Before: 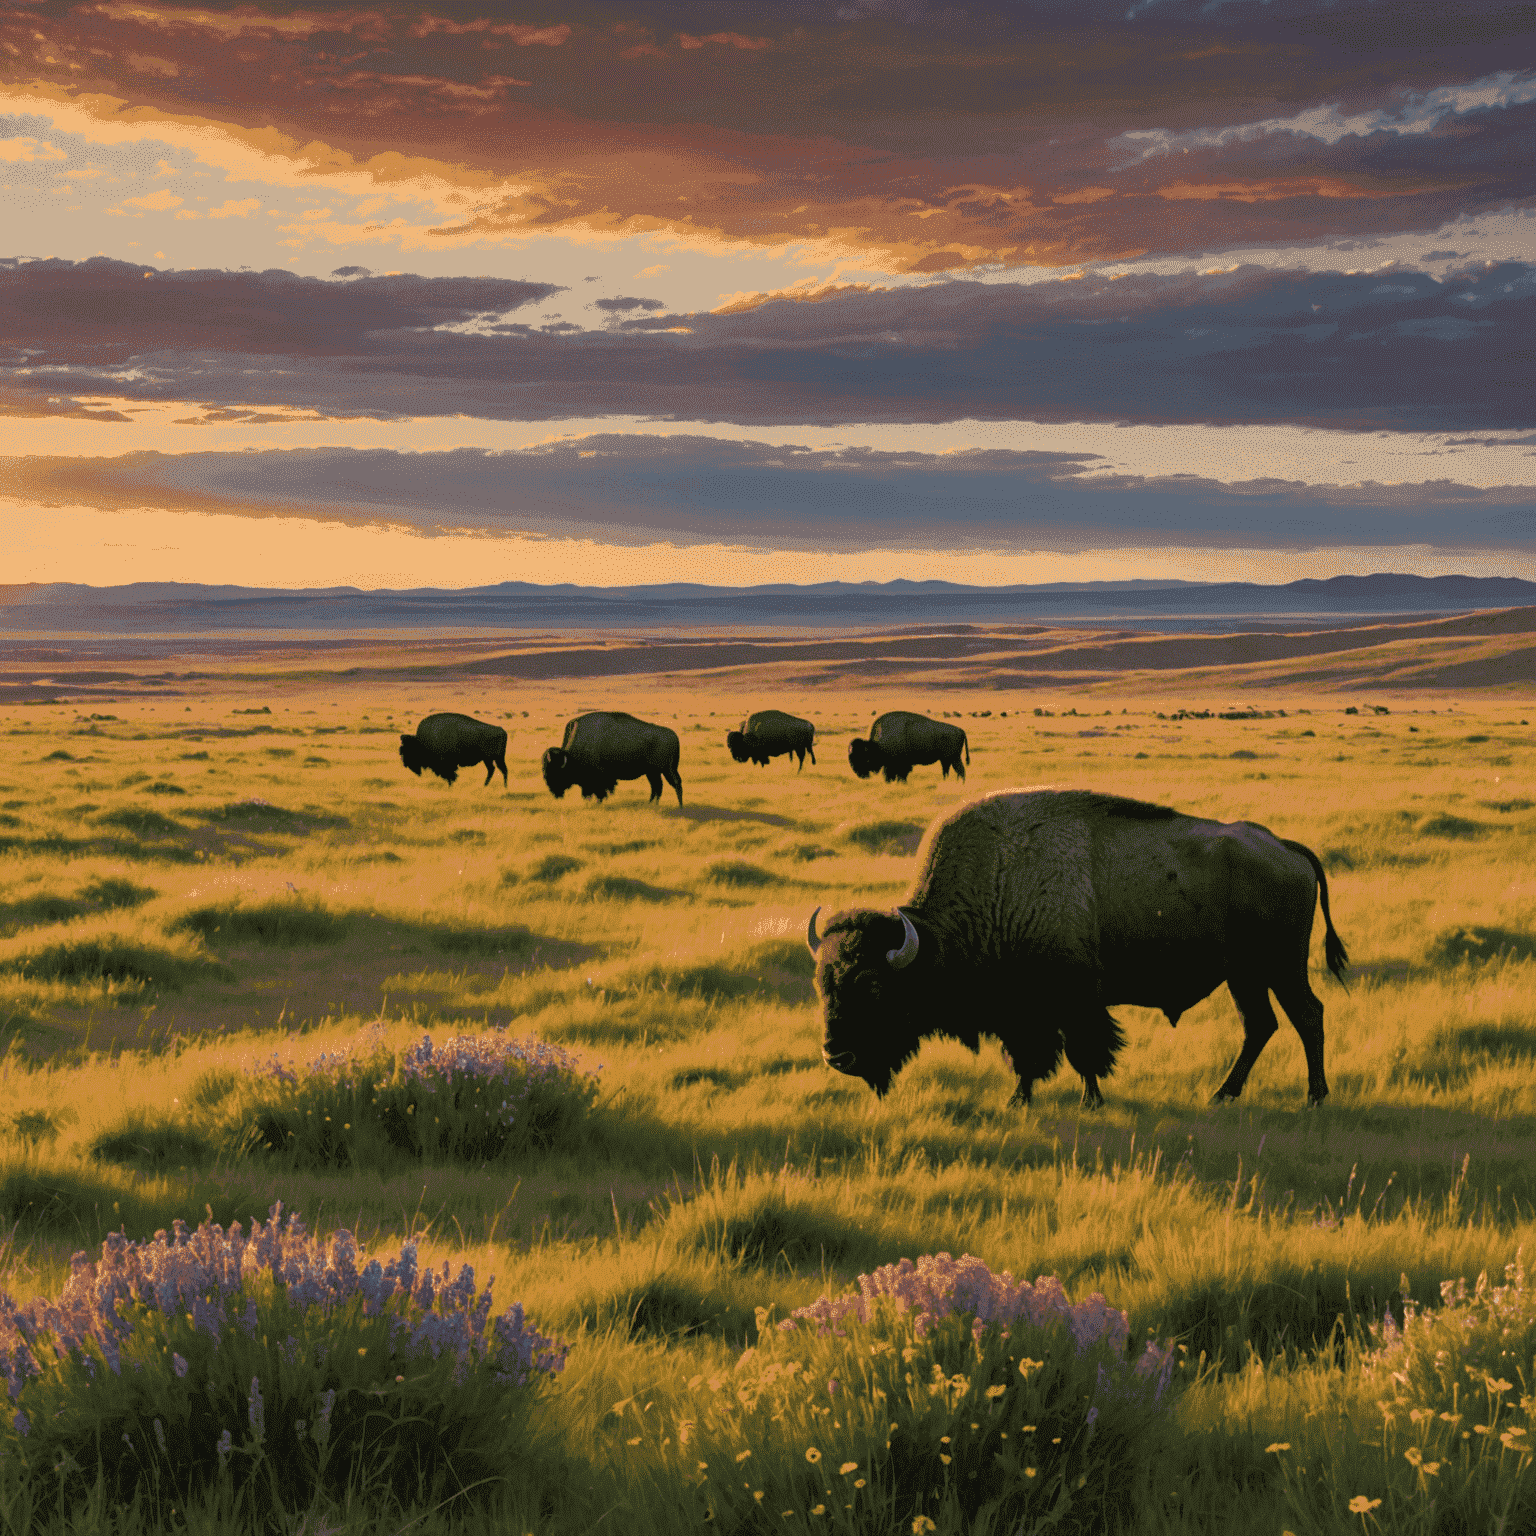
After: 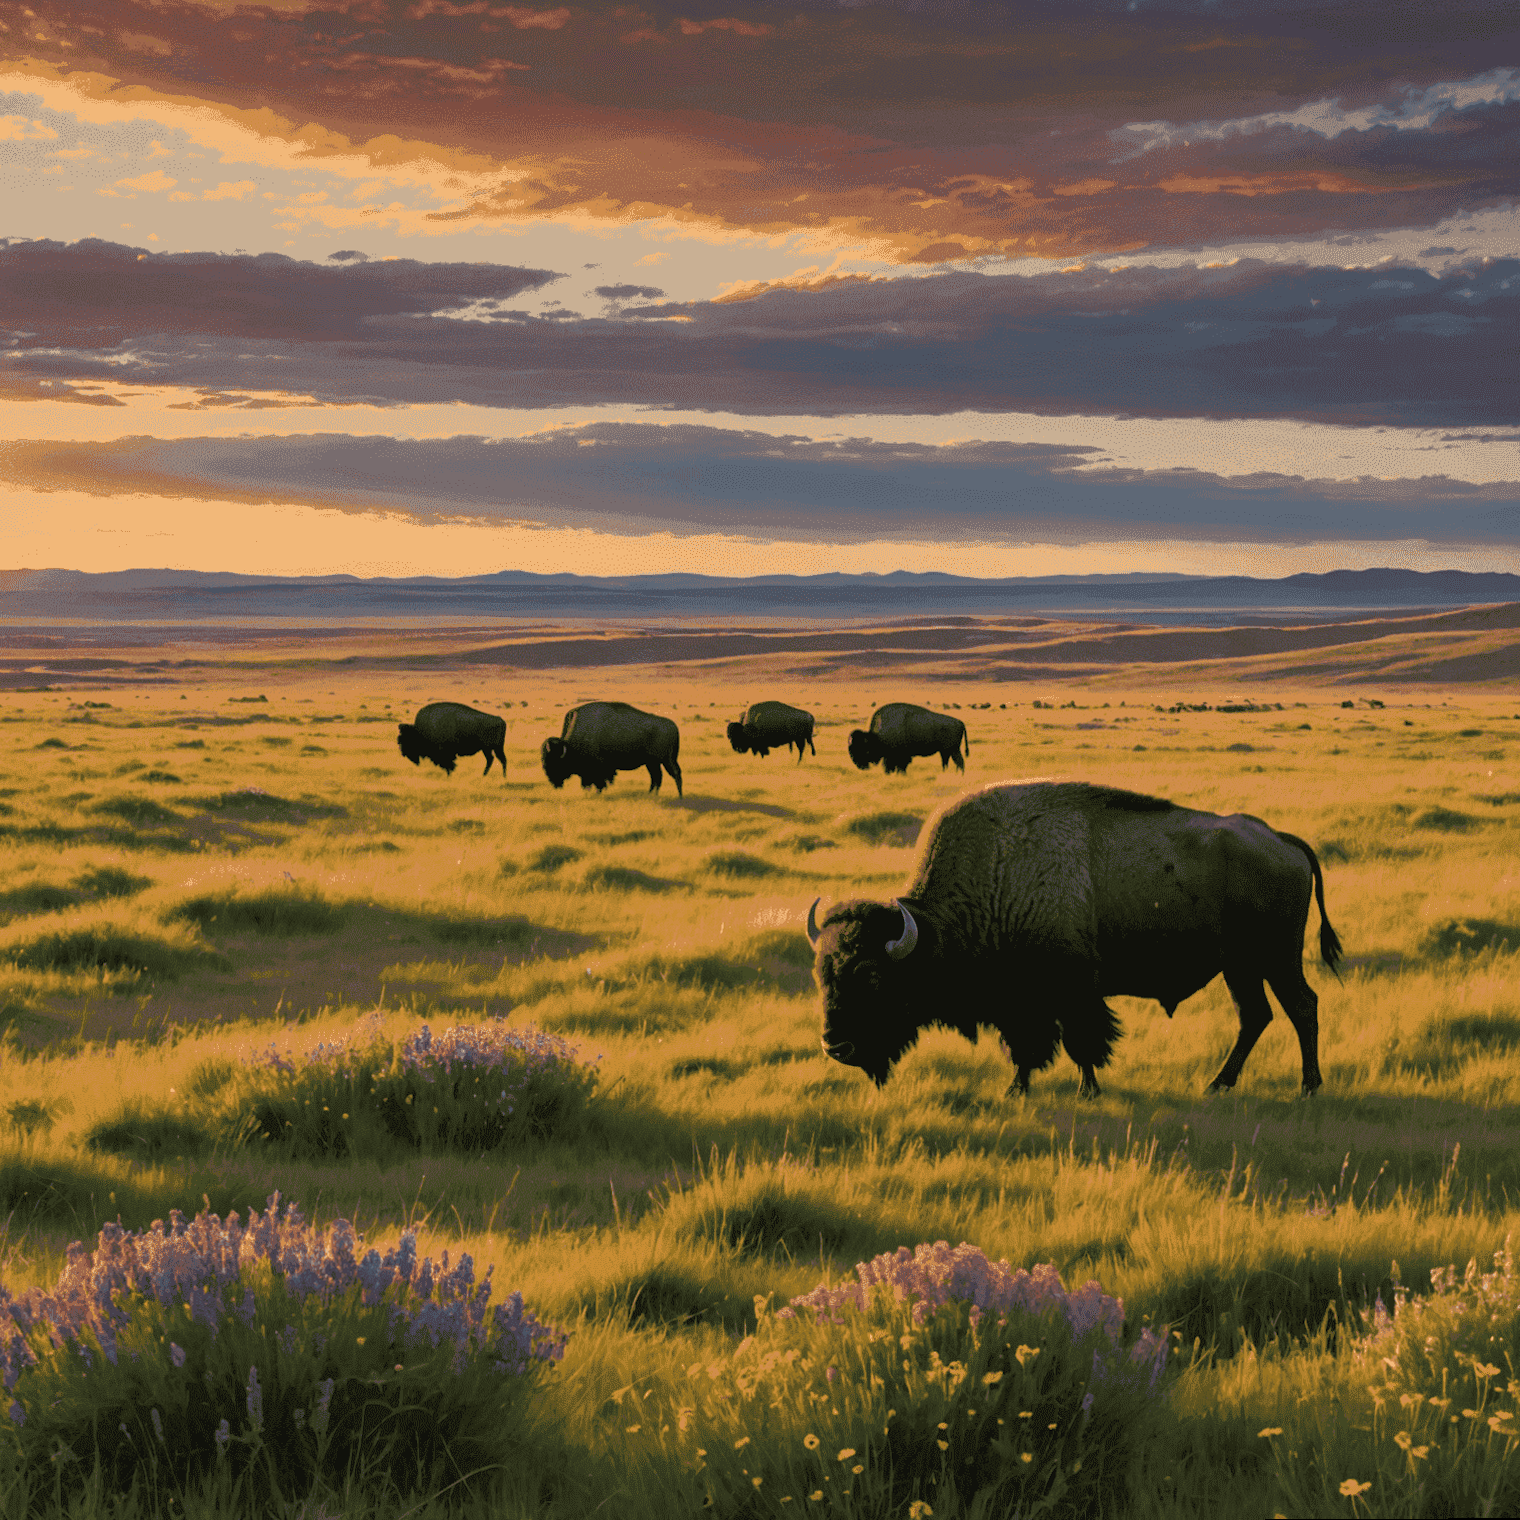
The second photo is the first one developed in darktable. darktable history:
rotate and perspective: rotation 0.174°, lens shift (vertical) 0.013, lens shift (horizontal) 0.019, shear 0.001, automatic cropping original format, crop left 0.007, crop right 0.991, crop top 0.016, crop bottom 0.997
bloom: size 13.65%, threshold 98.39%, strength 4.82%
